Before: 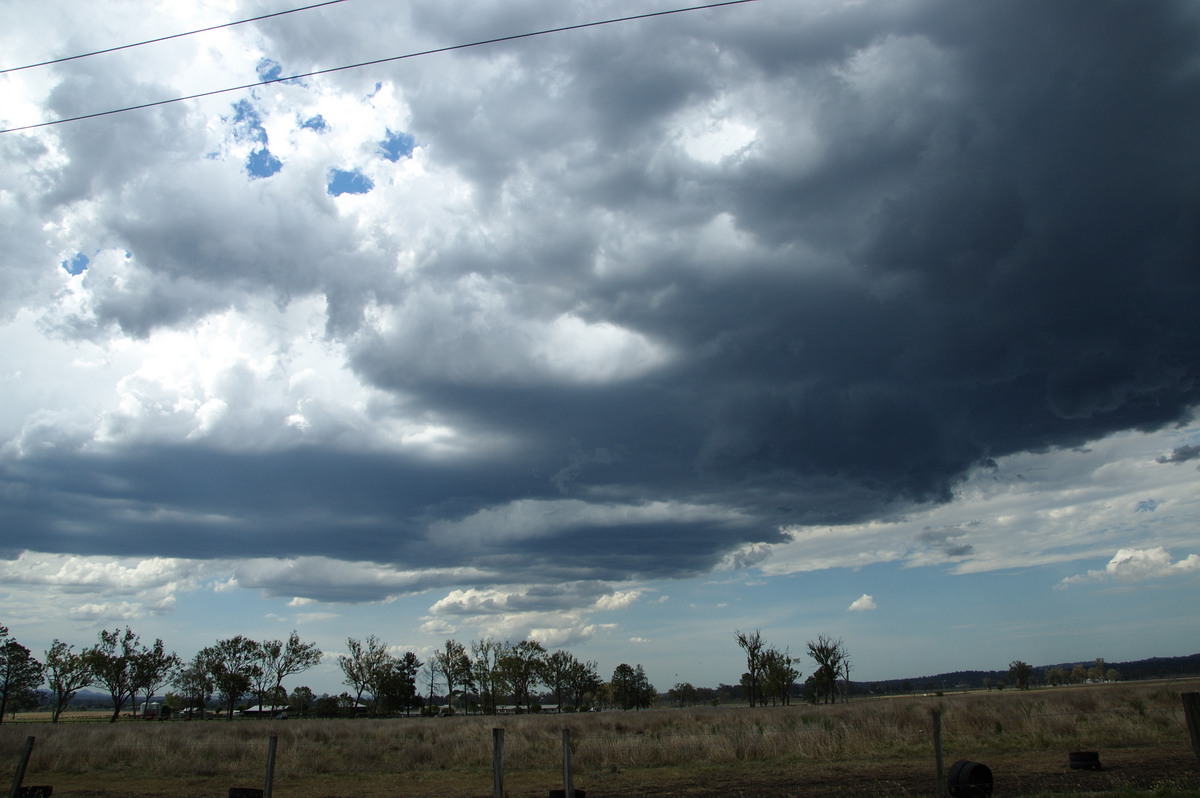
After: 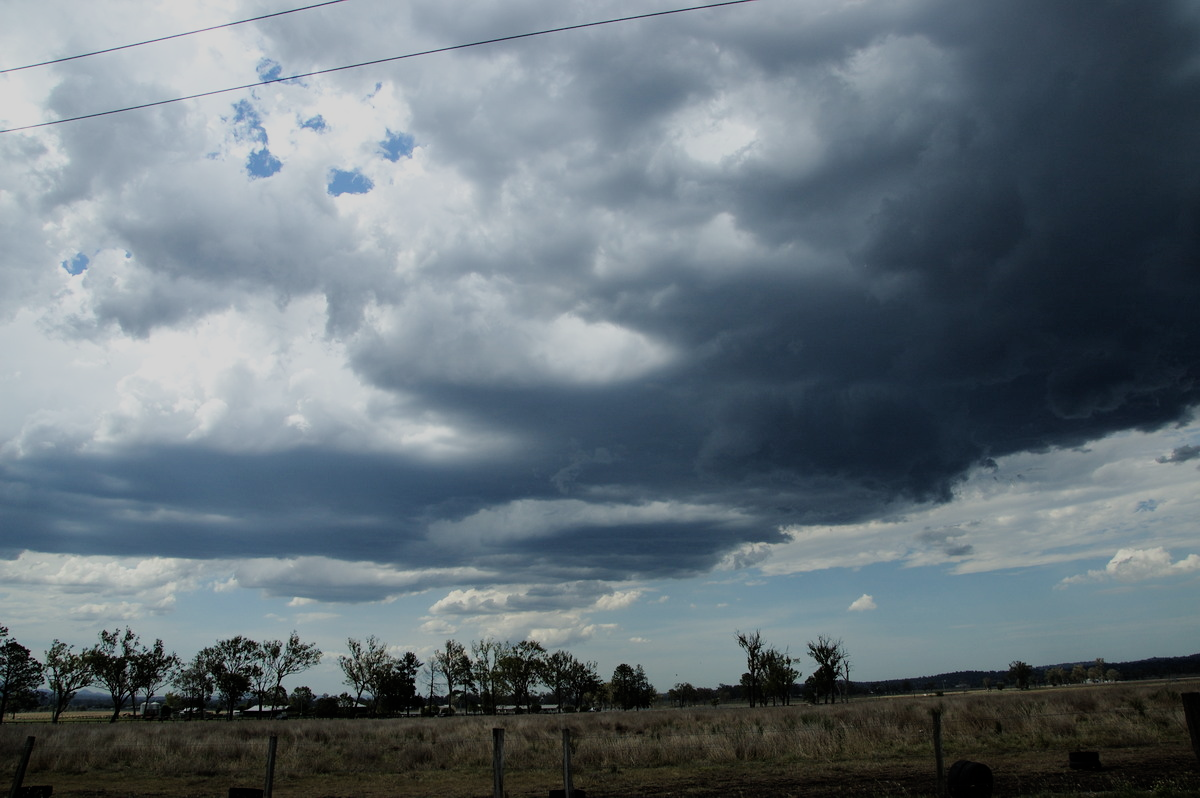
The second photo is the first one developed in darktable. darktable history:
filmic rgb: black relative exposure -7.65 EV, white relative exposure 4.56 EV, threshold 2.97 EV, hardness 3.61, enable highlight reconstruction true
